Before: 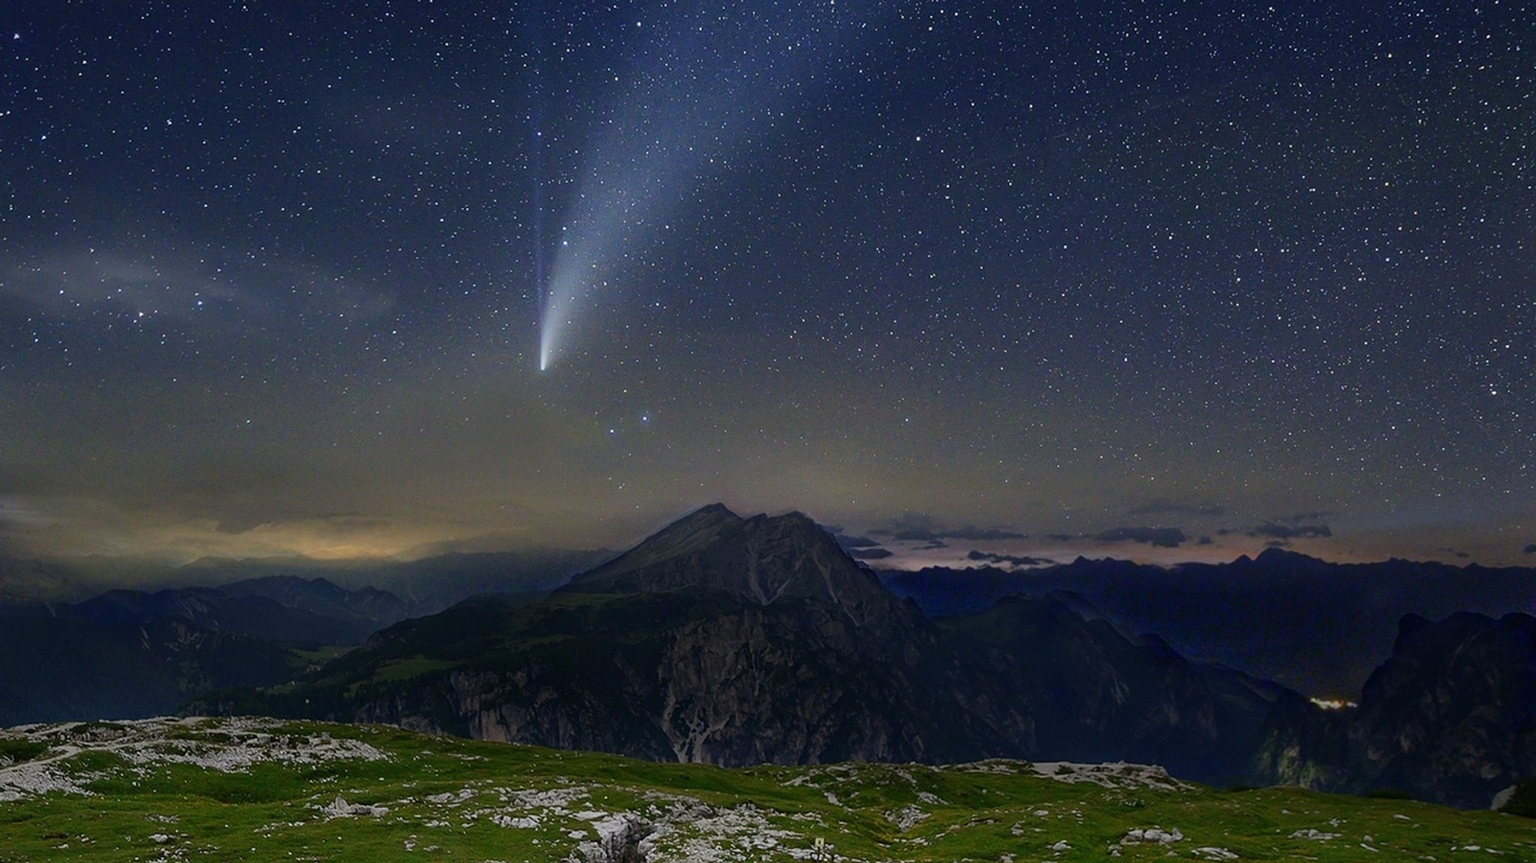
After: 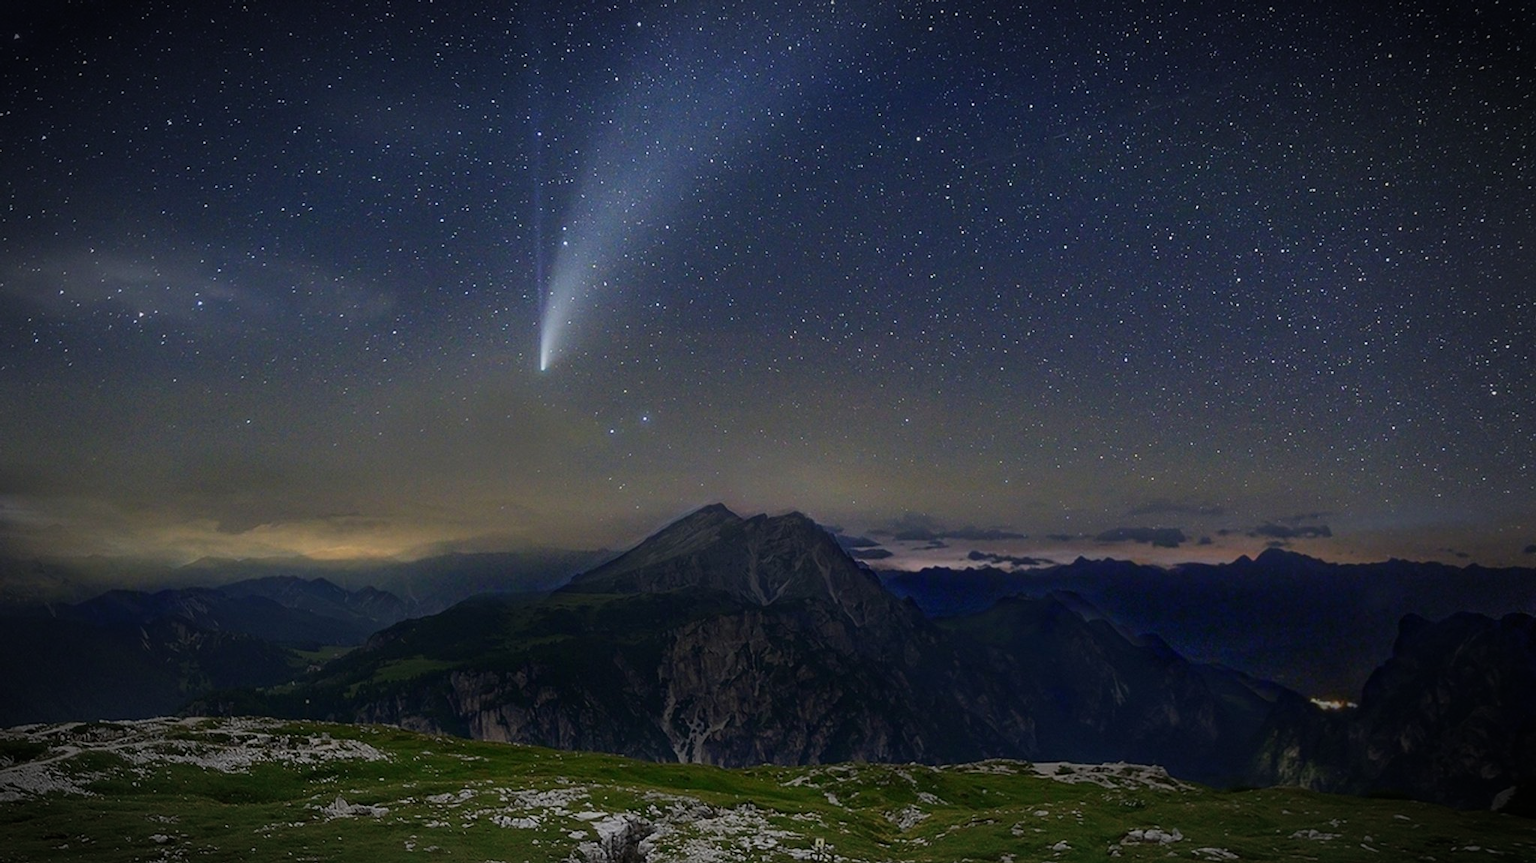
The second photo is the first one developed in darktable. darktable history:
vignetting: brightness -0.8, automatic ratio true
